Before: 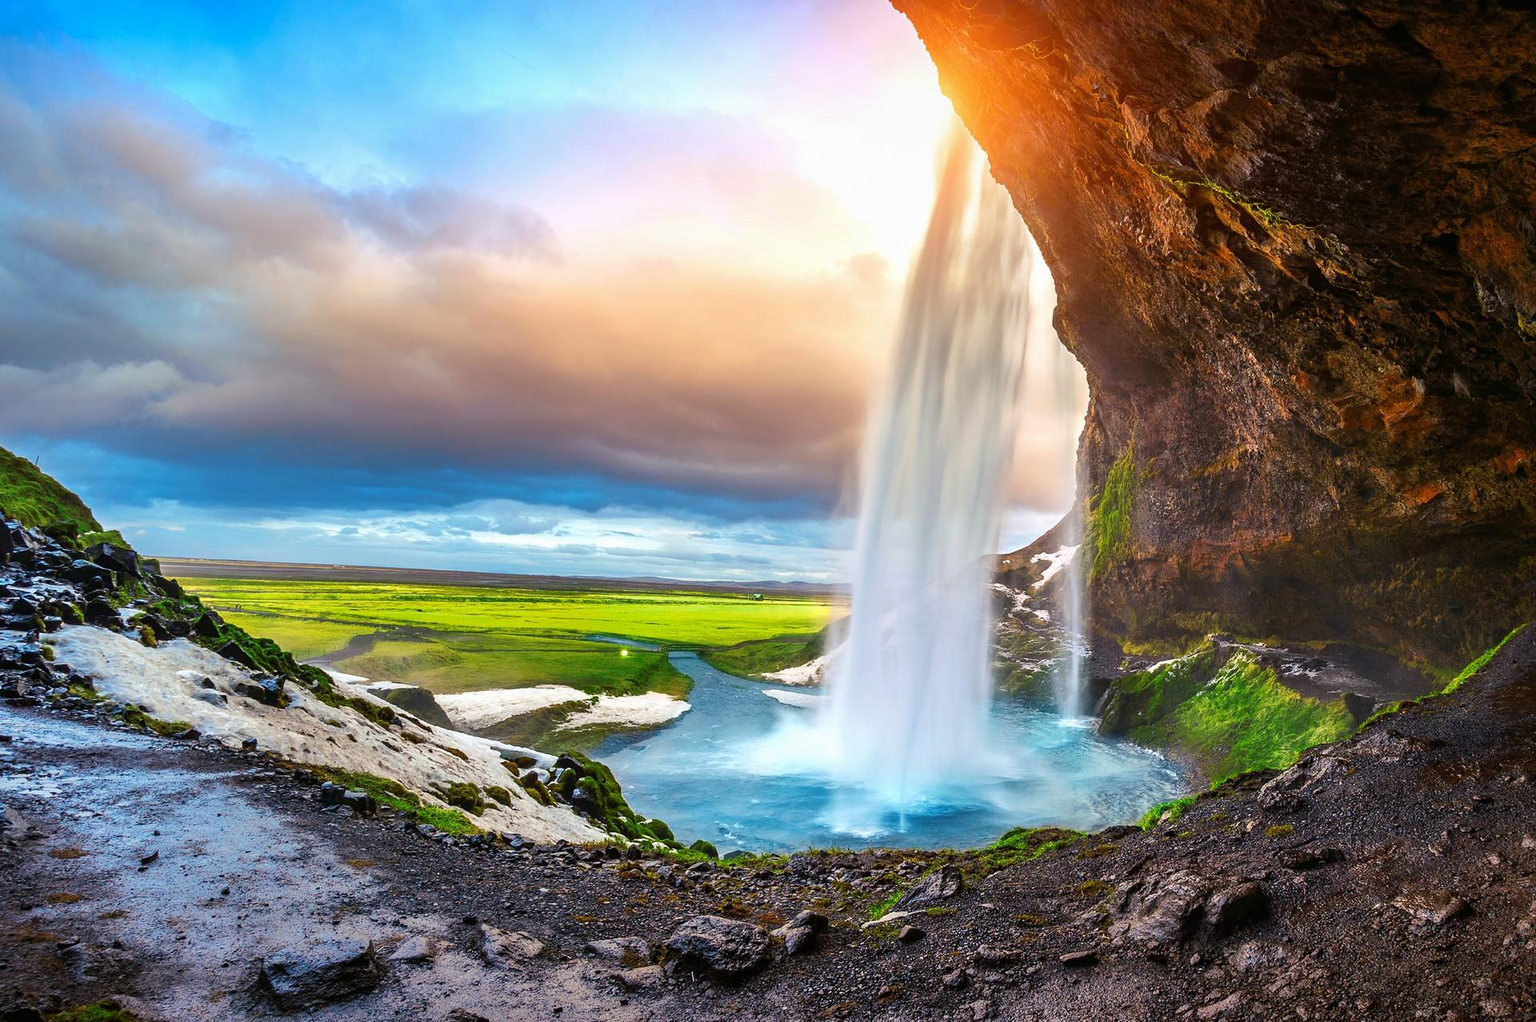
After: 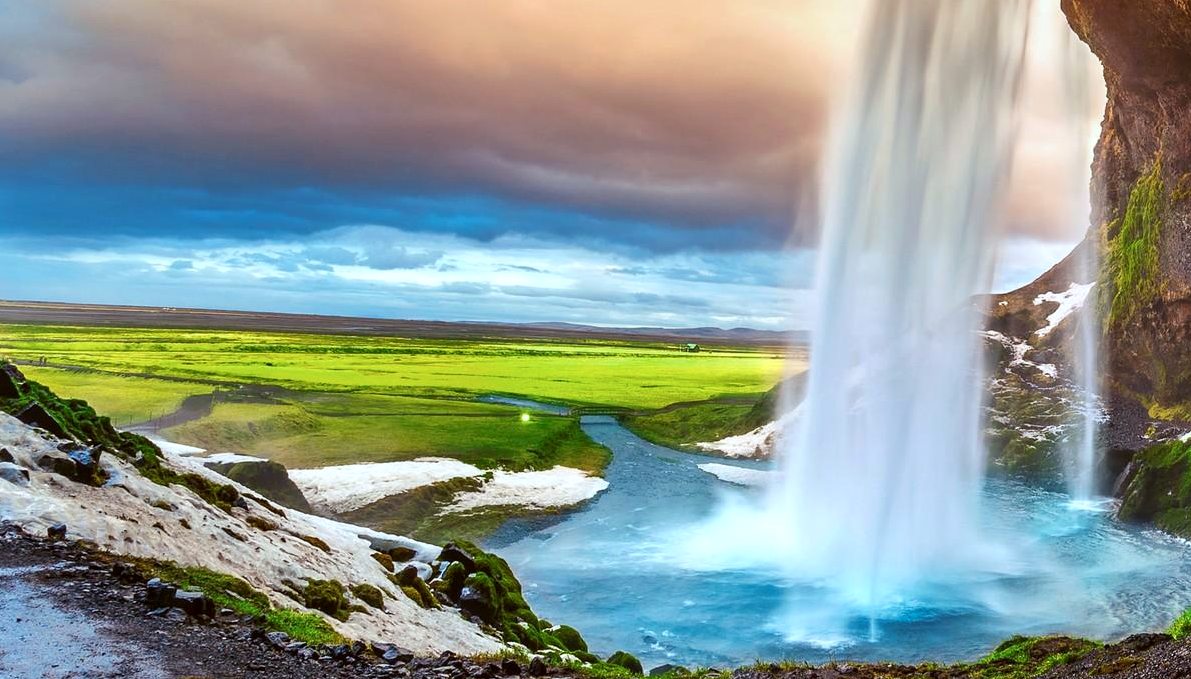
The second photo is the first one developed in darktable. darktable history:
white balance: emerald 1
color correction: highlights a* -3.28, highlights b* -6.24, shadows a* 3.1, shadows b* 5.19
local contrast: mode bilateral grid, contrast 20, coarseness 50, detail 120%, midtone range 0.2
crop: left 13.312%, top 31.28%, right 24.627%, bottom 15.582%
